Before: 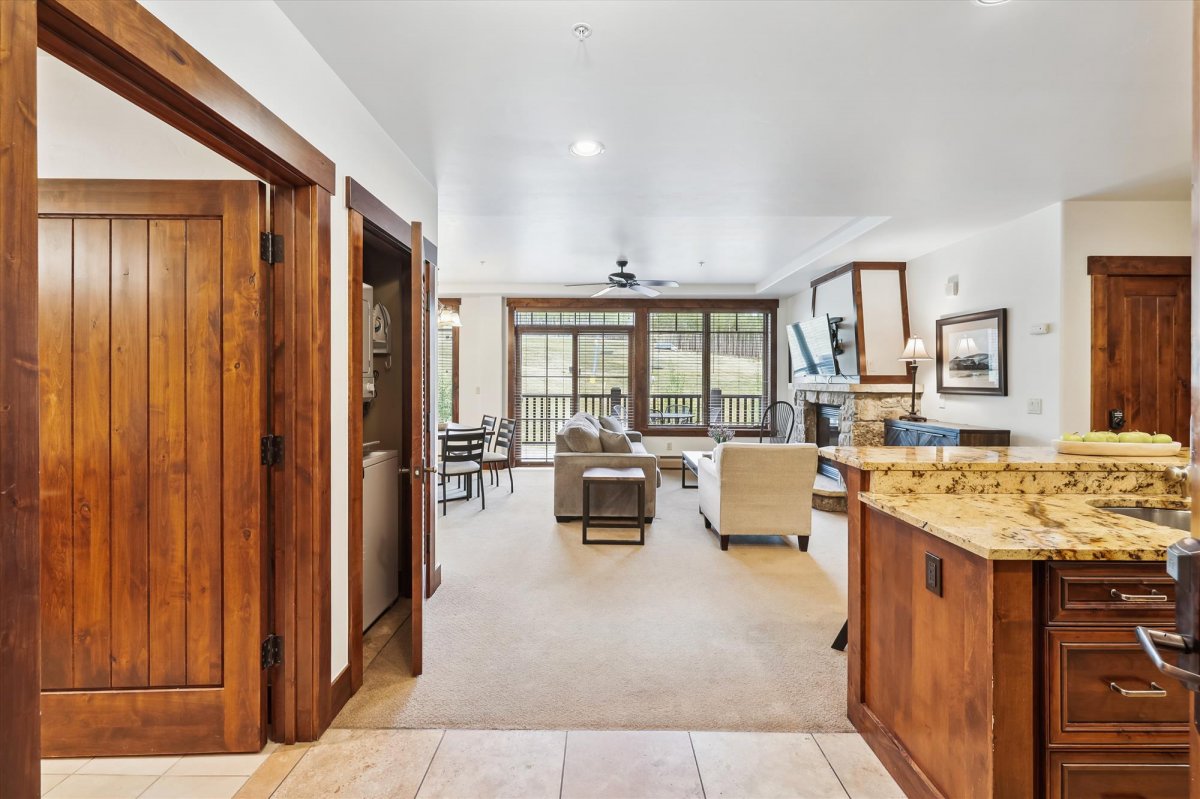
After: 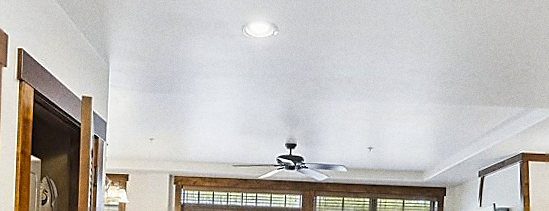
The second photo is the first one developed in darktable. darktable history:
color contrast: green-magenta contrast 0.85, blue-yellow contrast 1.25, unbound 0
grain: coarseness 0.47 ISO
crop: left 28.64%, top 16.832%, right 26.637%, bottom 58.055%
rotate and perspective: rotation 2.17°, automatic cropping off
sharpen: radius 1.4, amount 1.25, threshold 0.7
